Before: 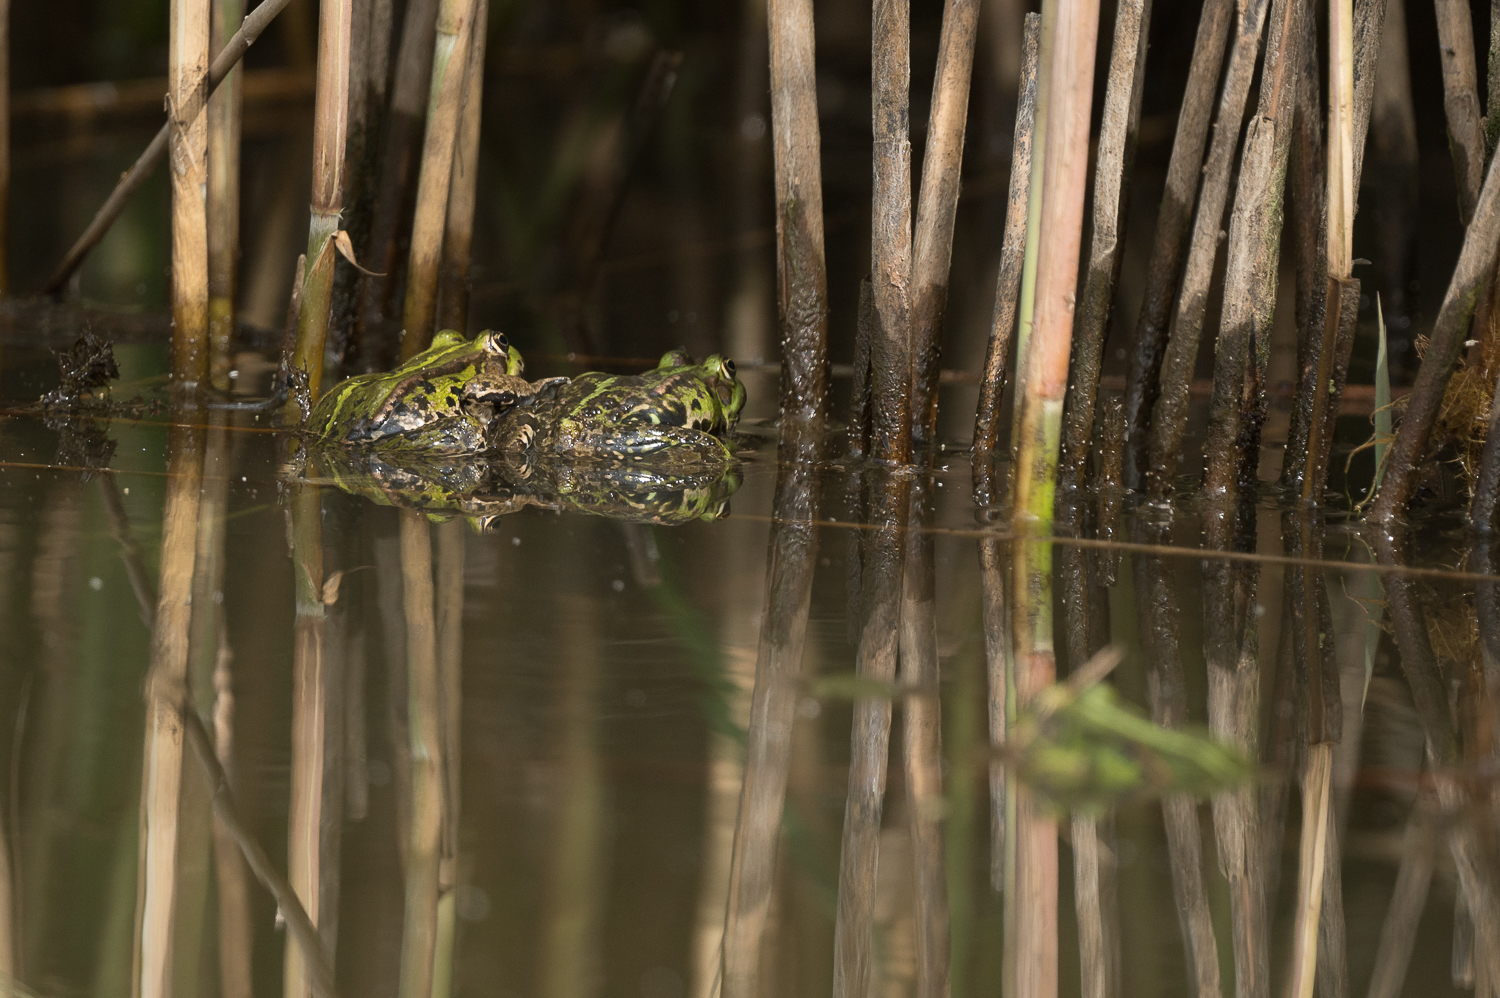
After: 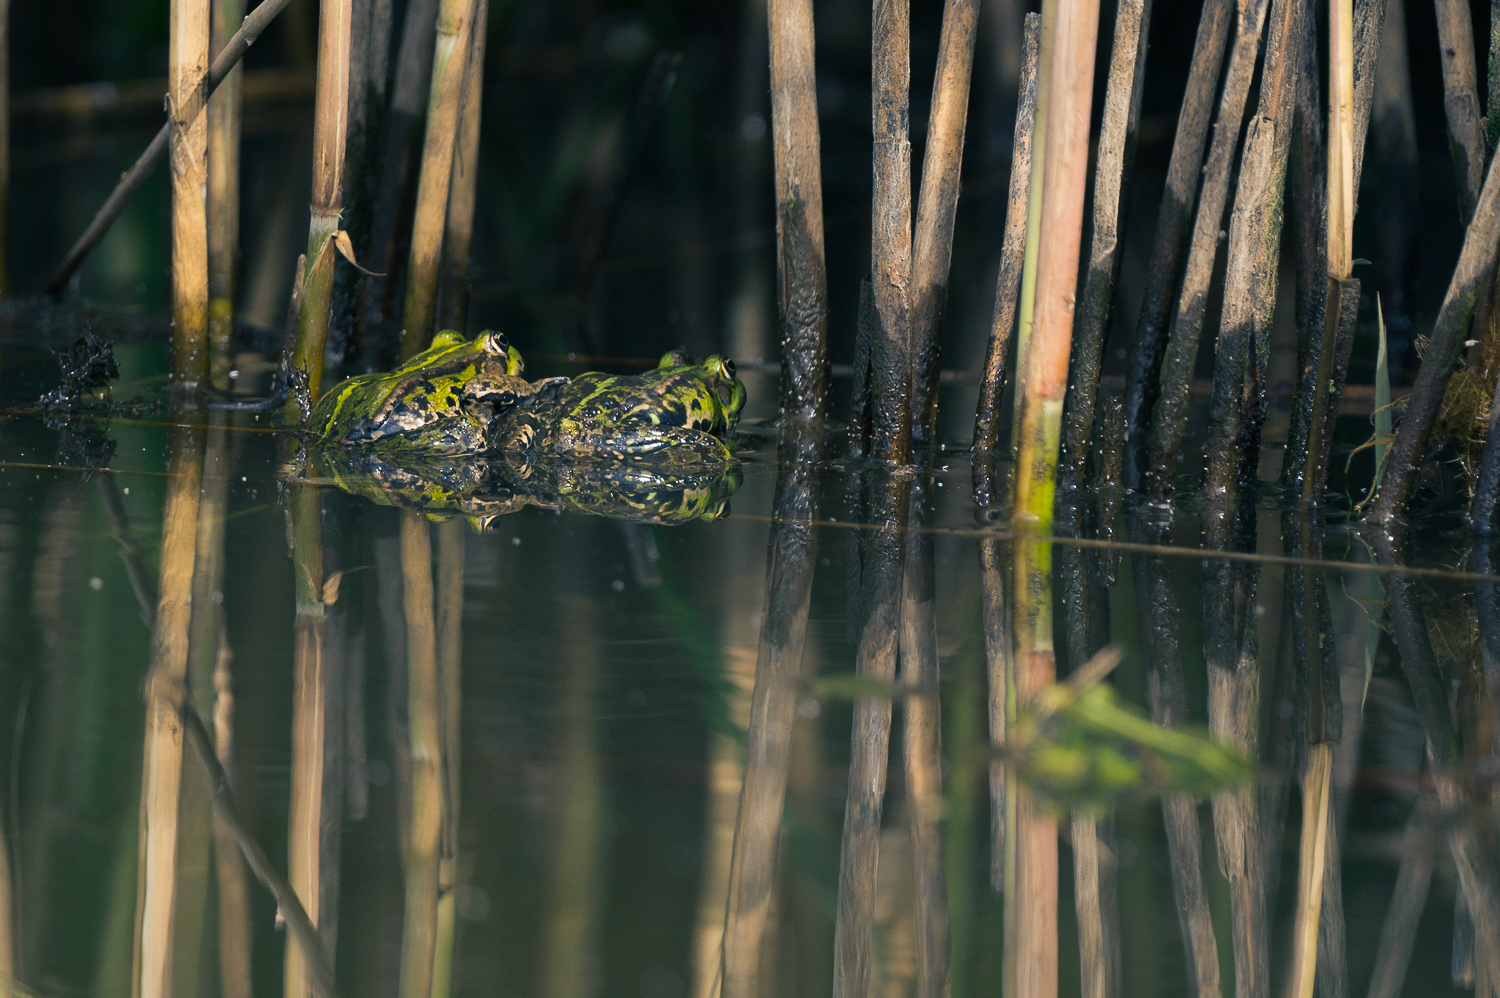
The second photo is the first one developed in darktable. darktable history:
color balance rgb: shadows lift › luminance -40.855%, shadows lift › chroma 14.161%, shadows lift › hue 257.02°, perceptual saturation grading › global saturation 19.398%, global vibrance 9.364%
